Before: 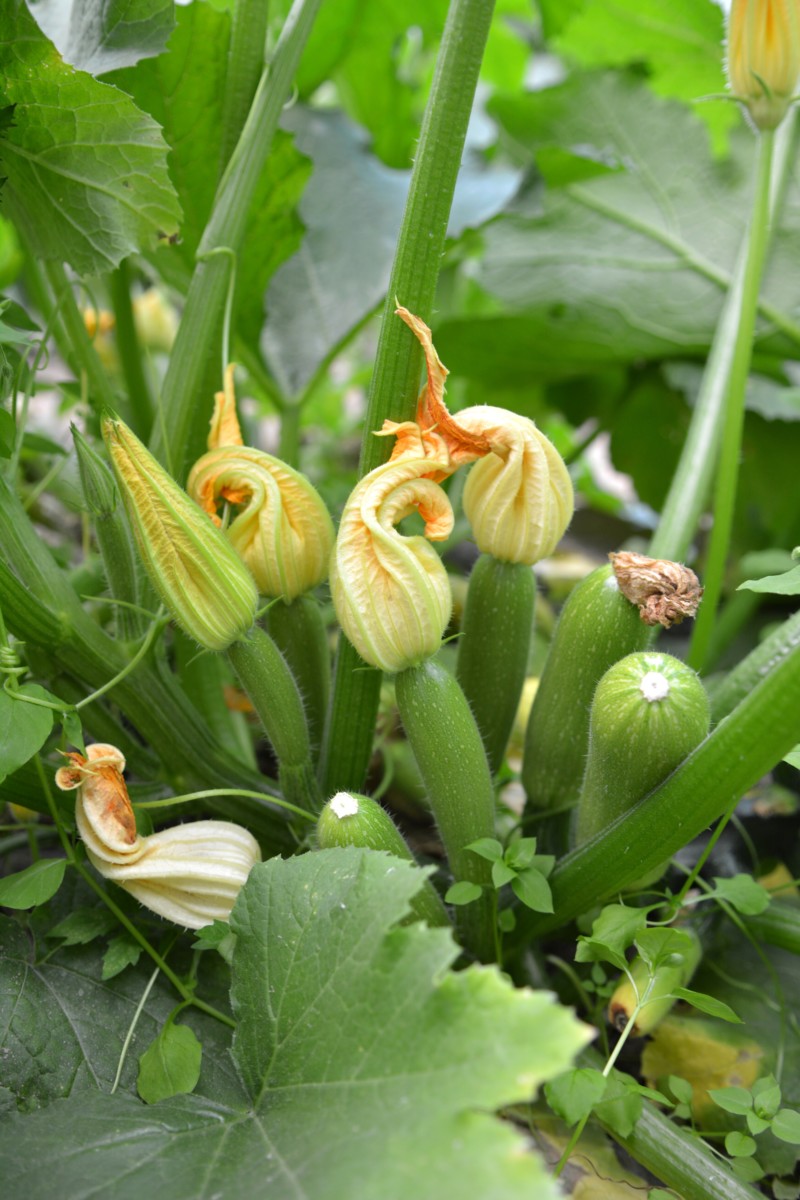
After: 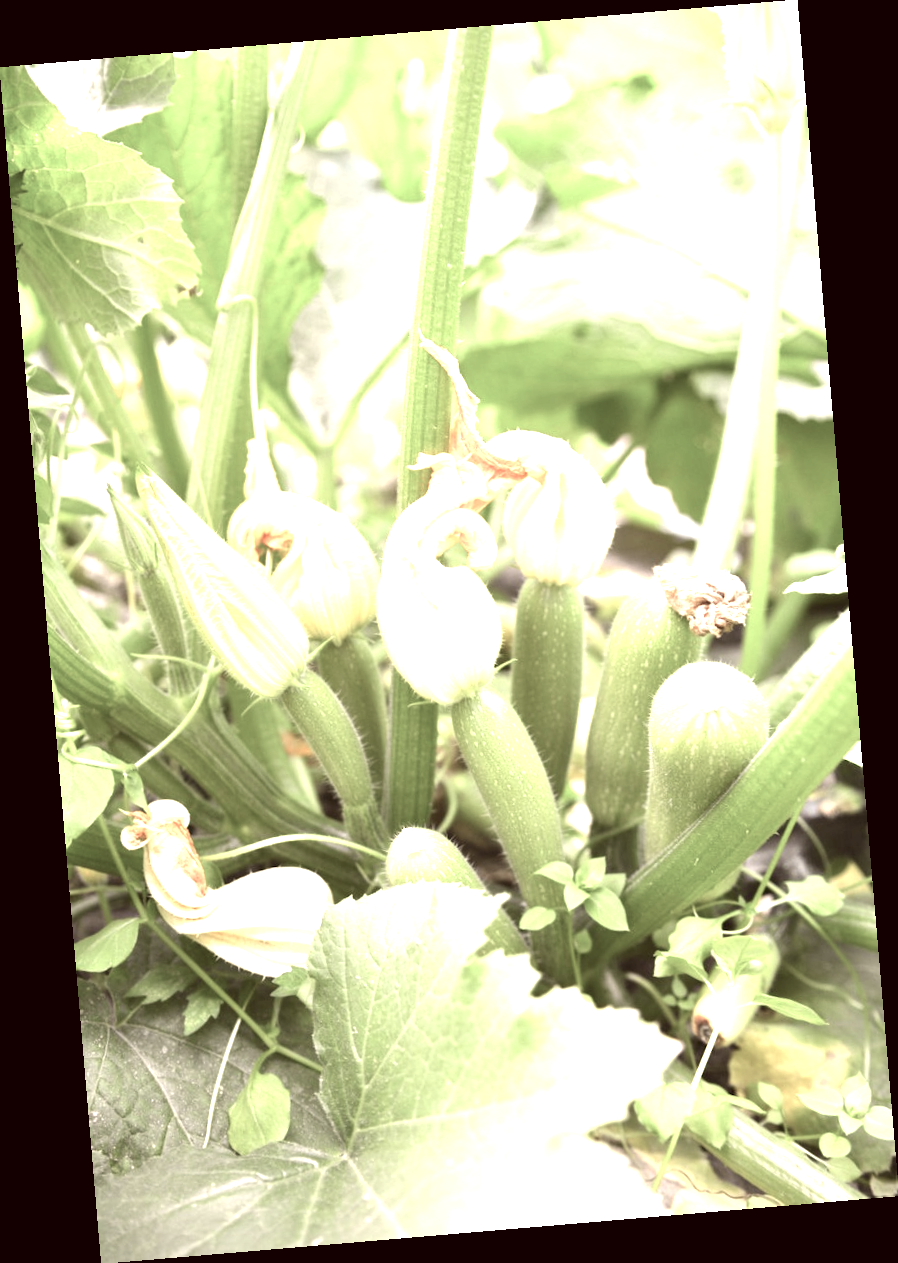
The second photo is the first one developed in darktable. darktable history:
rotate and perspective: rotation -4.86°, automatic cropping off
exposure: black level correction 0, exposure 2.088 EV, compensate exposure bias true, compensate highlight preservation false
color correction: highlights a* 6.27, highlights b* 8.19, shadows a* 5.94, shadows b* 7.23, saturation 0.9
color balance rgb: linear chroma grading › global chroma -16.06%, perceptual saturation grading › global saturation -32.85%, global vibrance -23.56%
white balance: red 1, blue 1
